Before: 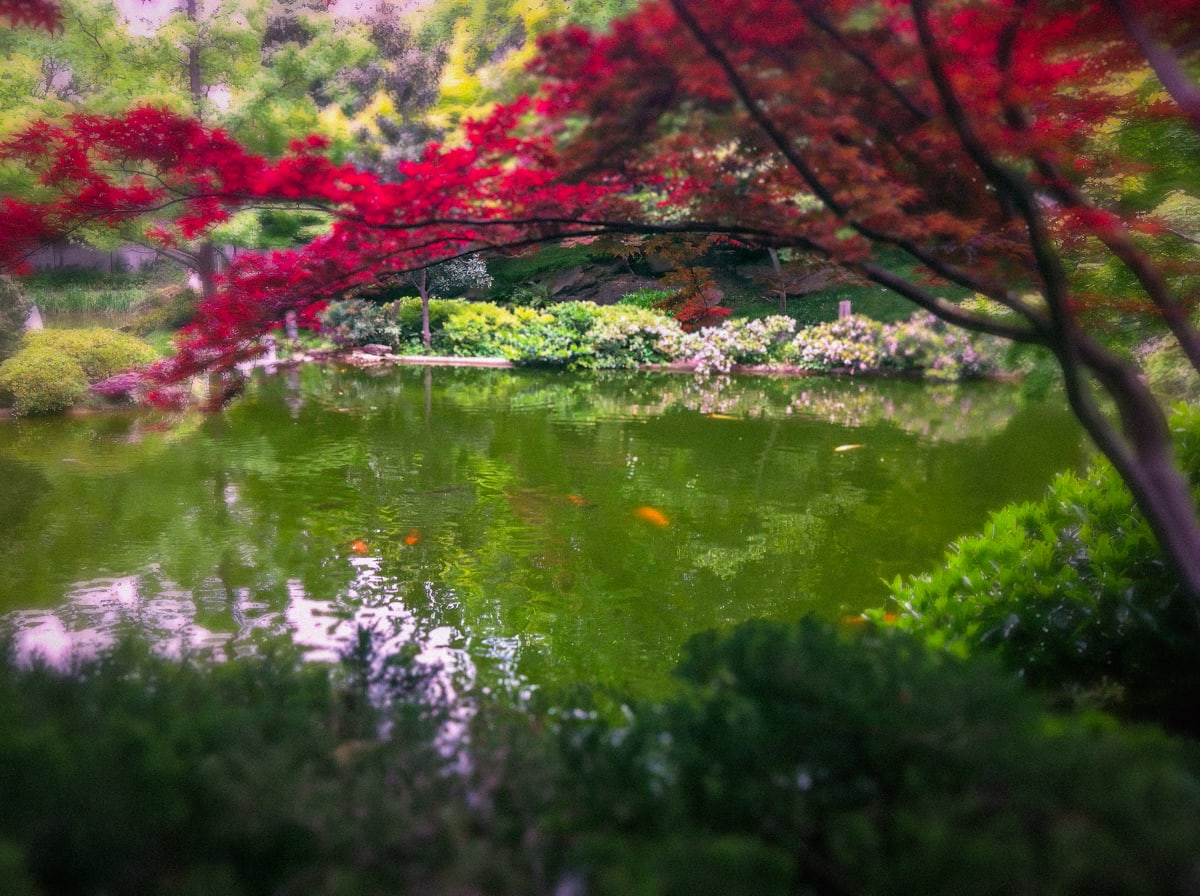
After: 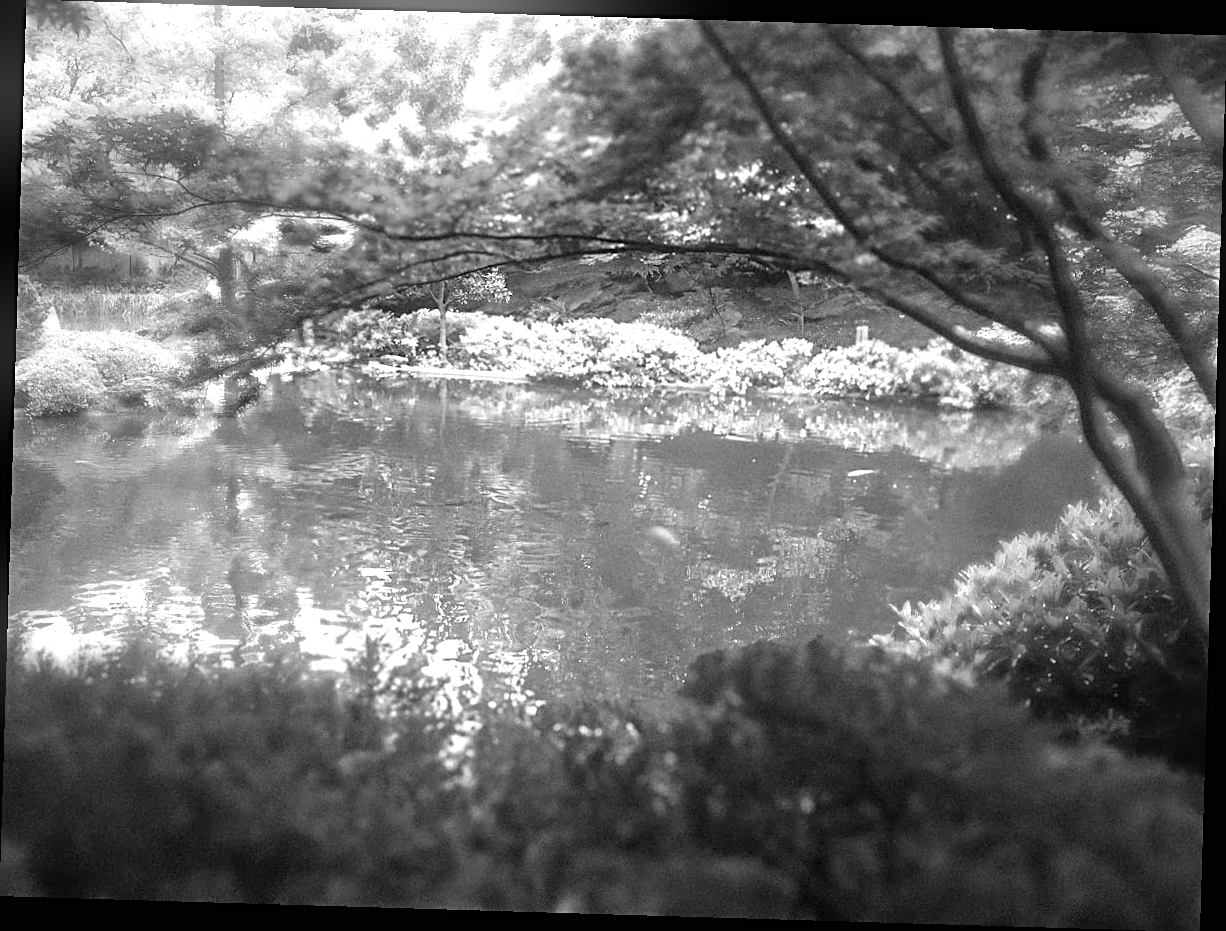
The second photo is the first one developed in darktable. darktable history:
exposure: black level correction 0, exposure 1.1 EV, compensate highlight preservation false
monochrome: on, module defaults
rotate and perspective: rotation 1.72°, automatic cropping off
sharpen: radius 2.531, amount 0.628
bloom: size 9%, threshold 100%, strength 7%
